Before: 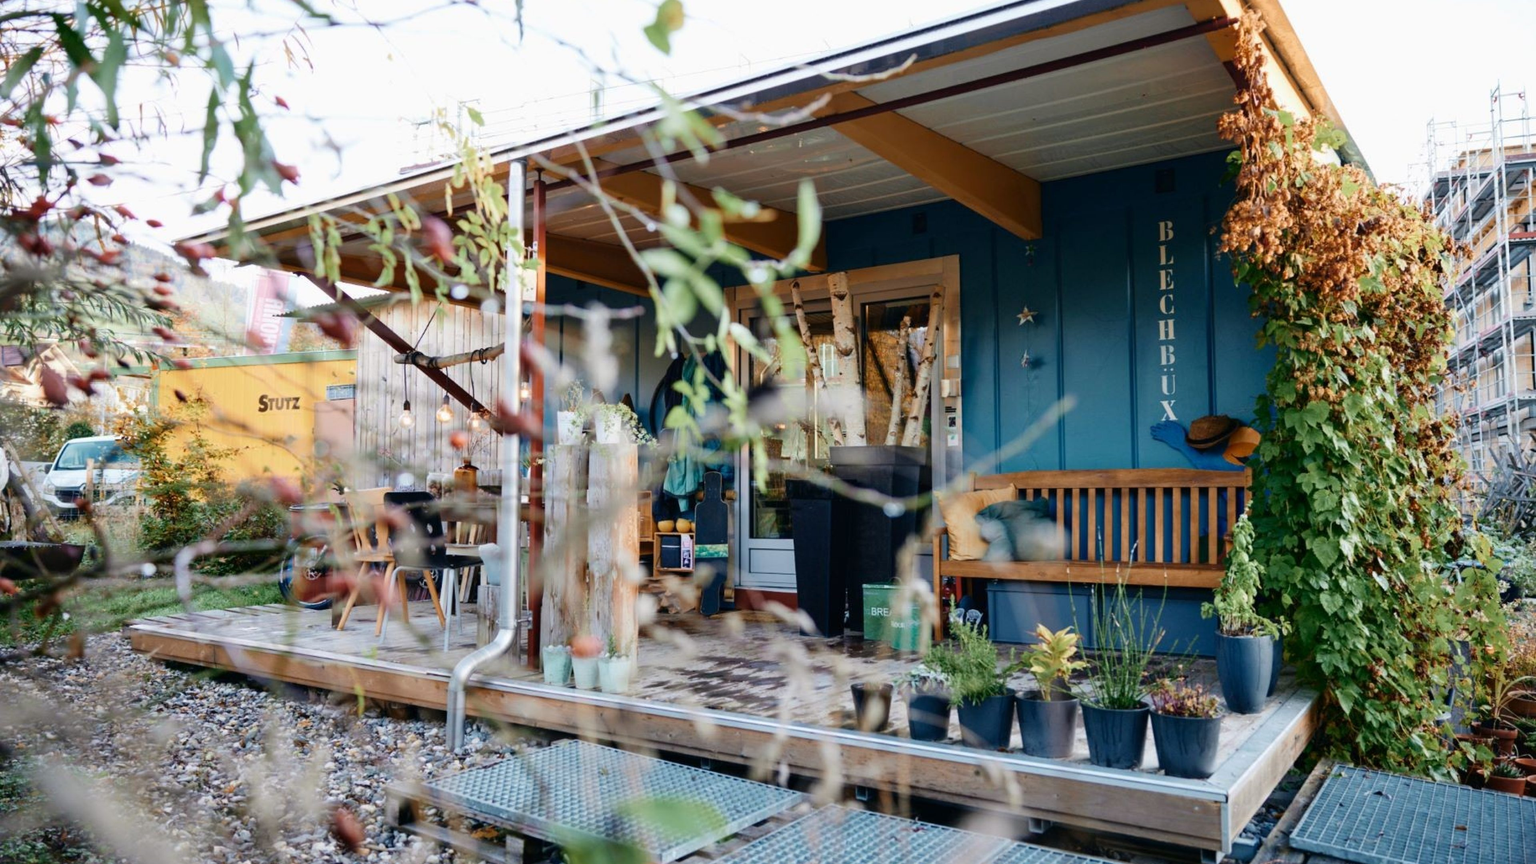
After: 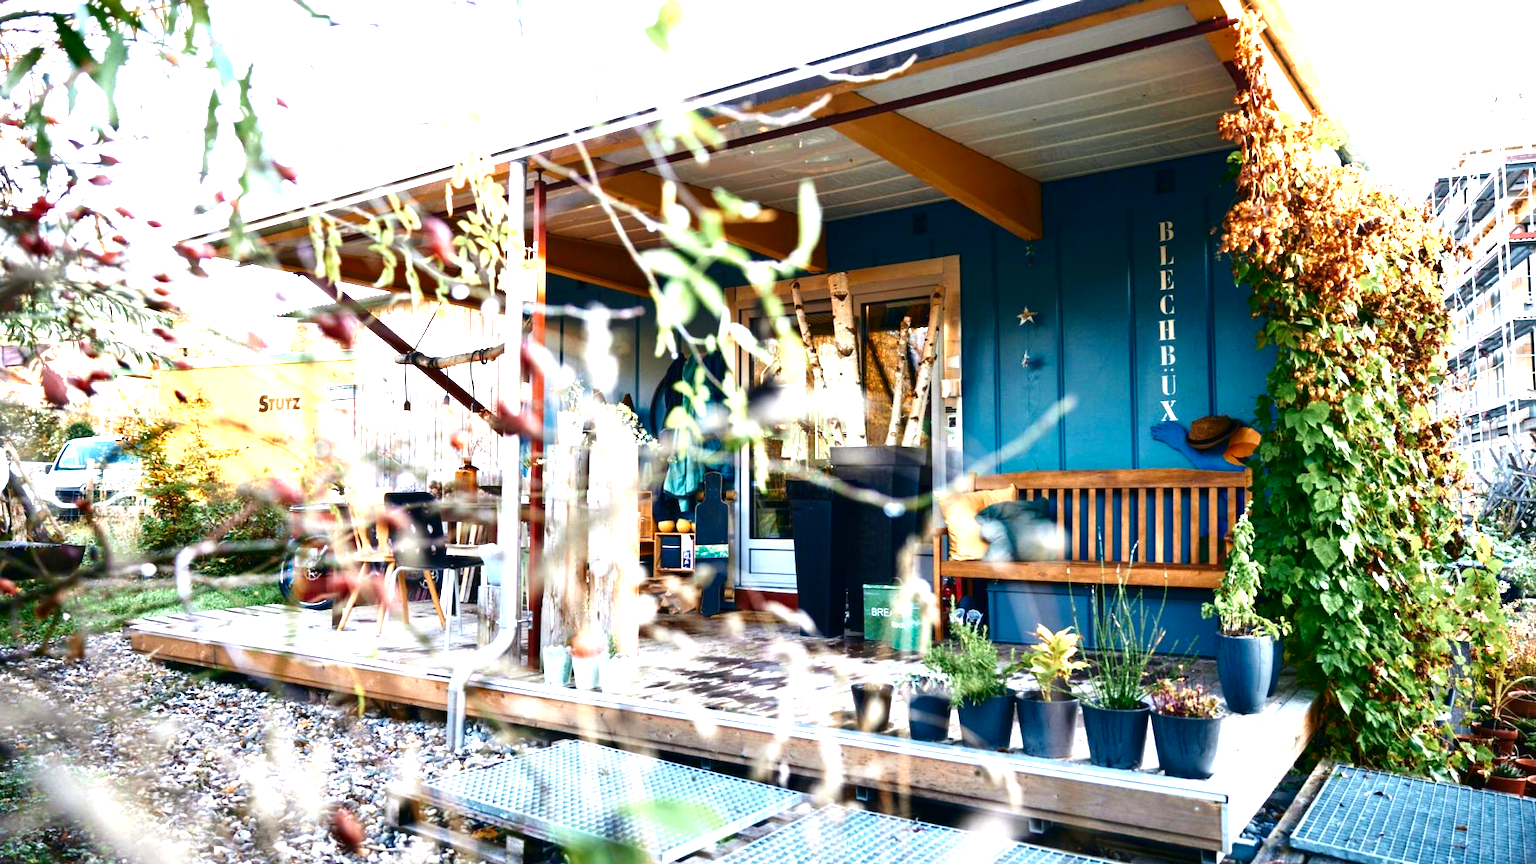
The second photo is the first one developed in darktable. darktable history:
contrast brightness saturation: brightness -0.2, saturation 0.08
exposure: black level correction 0, exposure 1.45 EV, compensate exposure bias true, compensate highlight preservation false
